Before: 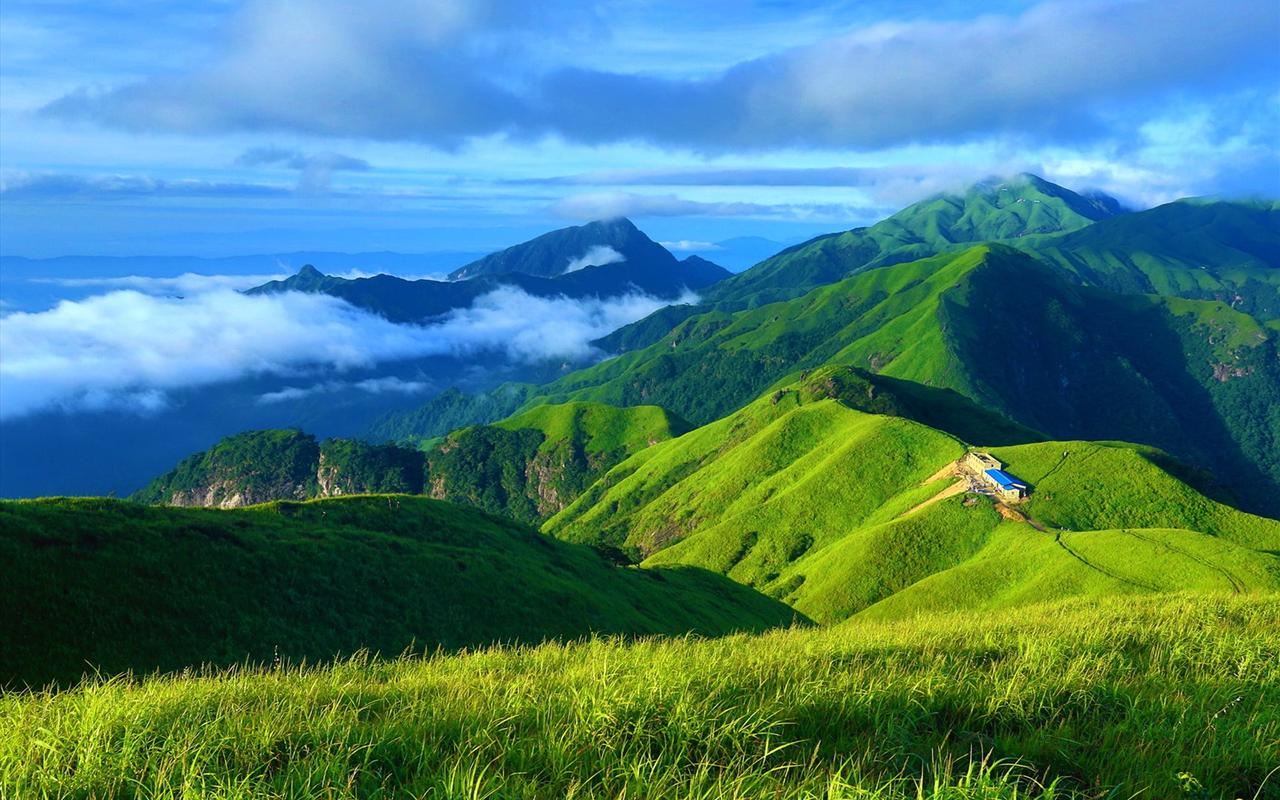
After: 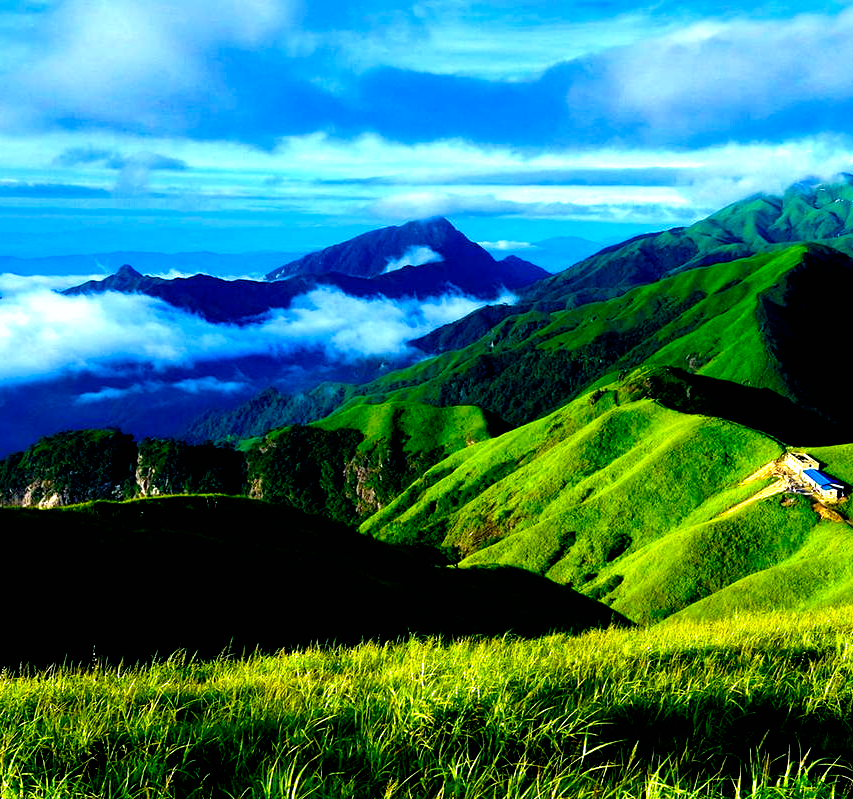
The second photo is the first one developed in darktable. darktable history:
filmic rgb: black relative exposure -8.2 EV, white relative exposure 2.2 EV, threshold 3 EV, hardness 7.11, latitude 85.74%, contrast 1.696, highlights saturation mix -4%, shadows ↔ highlights balance -2.69%, preserve chrominance no, color science v5 (2021), contrast in shadows safe, contrast in highlights safe, enable highlight reconstruction true
exposure: black level correction 0.029, exposure -0.073 EV, compensate highlight preservation false
crop and rotate: left 14.292%, right 19.041%
